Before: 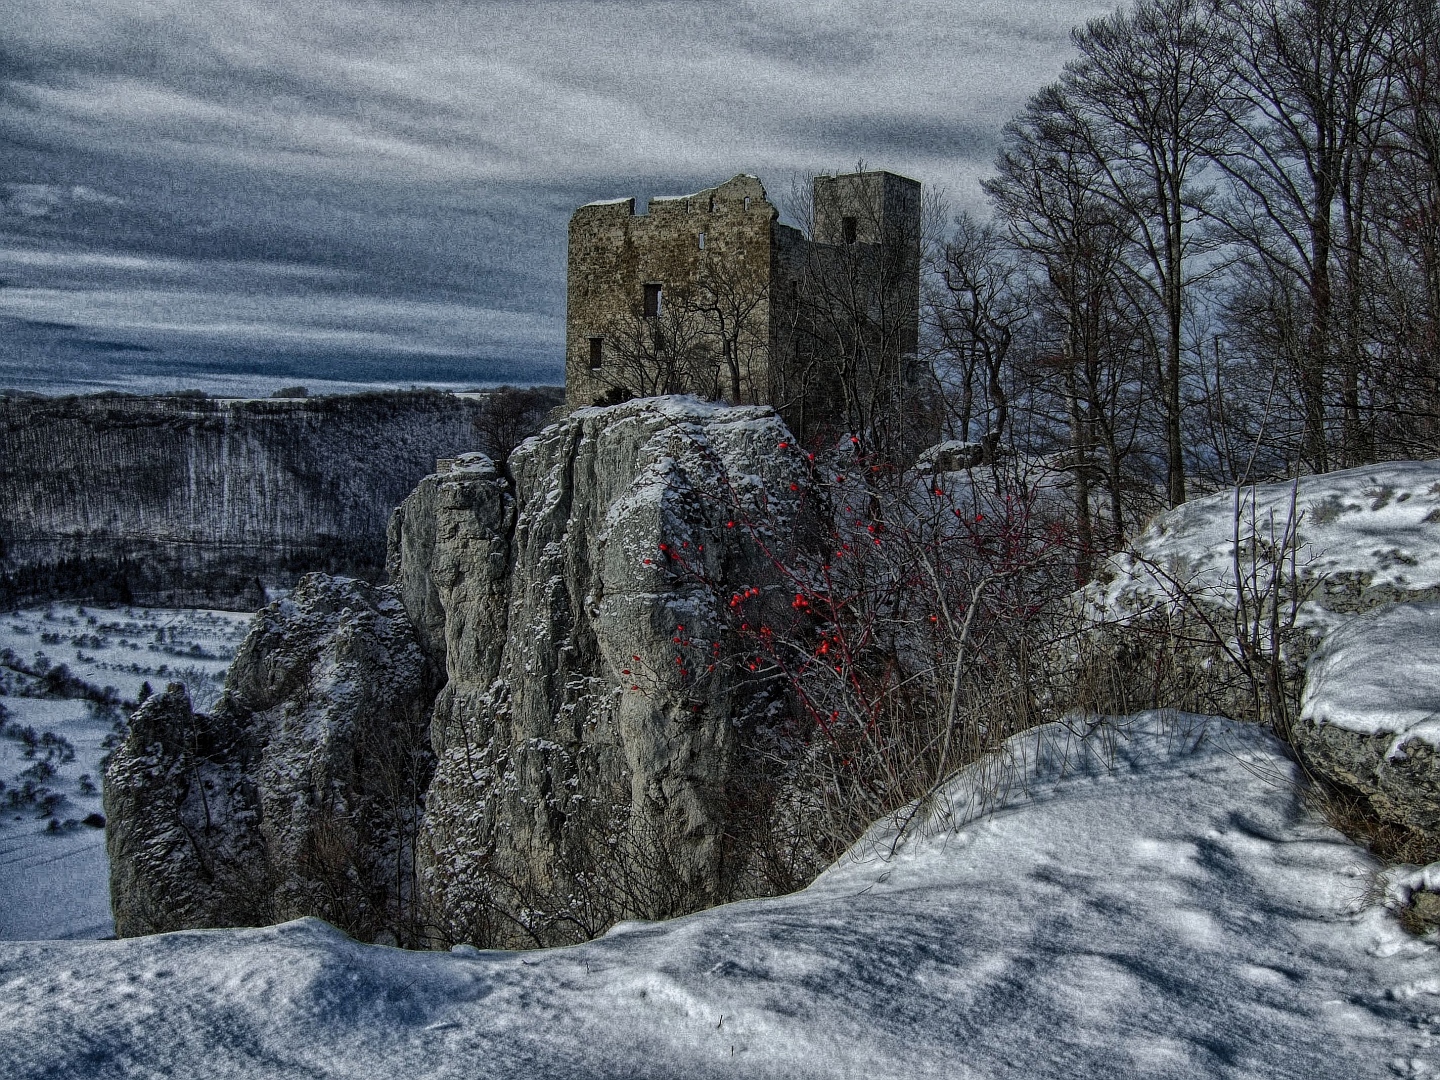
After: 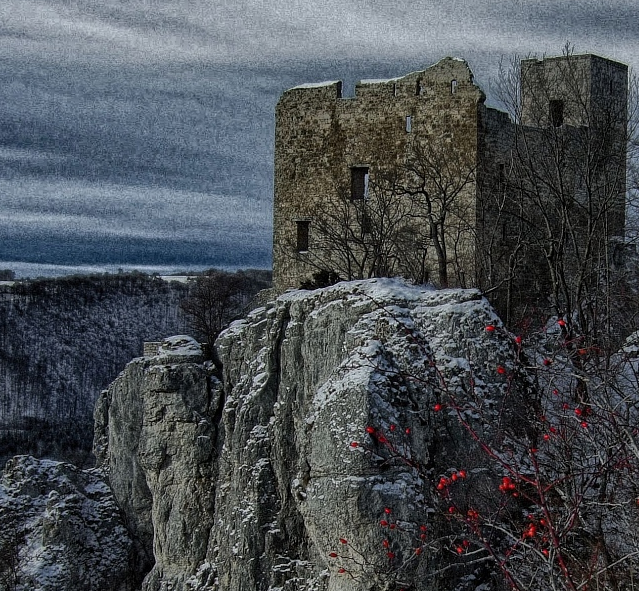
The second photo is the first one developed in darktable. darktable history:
crop: left 20.367%, top 10.866%, right 35.226%, bottom 34.403%
